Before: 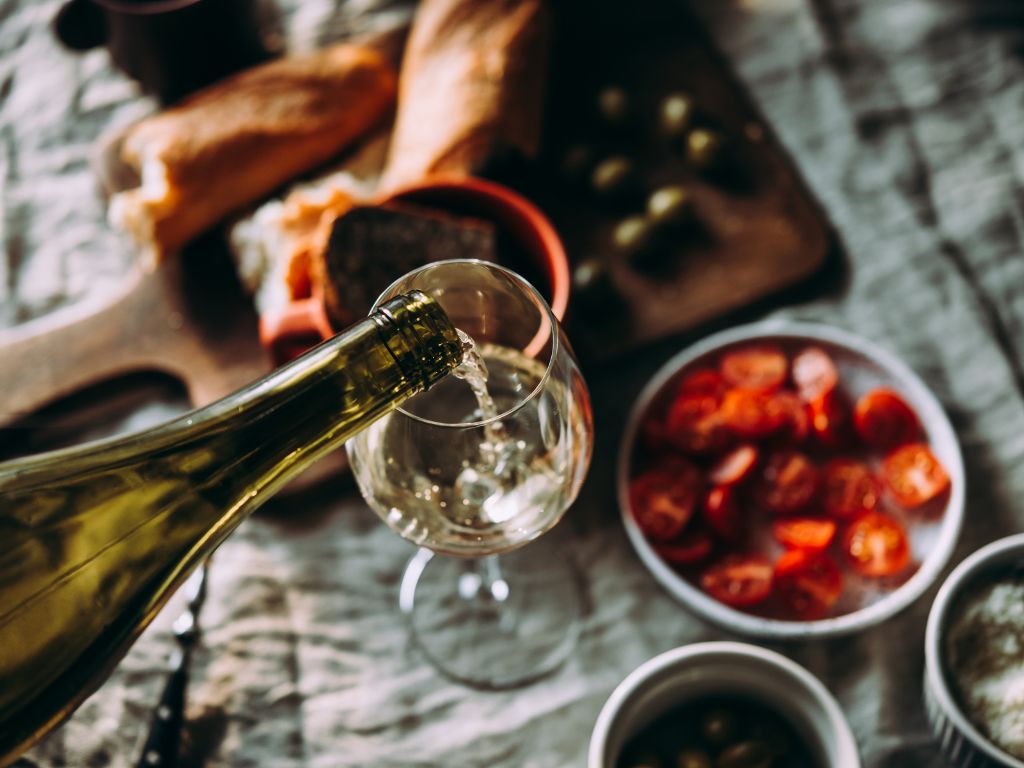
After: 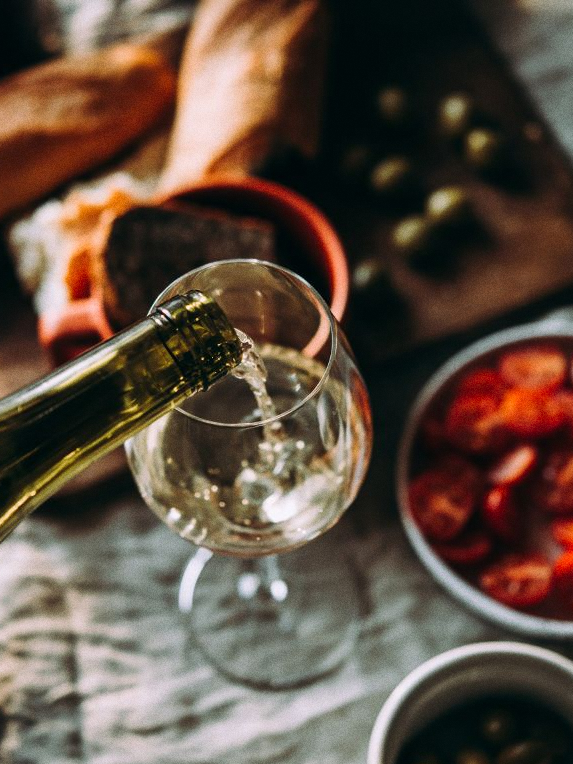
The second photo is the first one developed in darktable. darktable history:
grain: on, module defaults
crop: left 21.674%, right 22.086%
